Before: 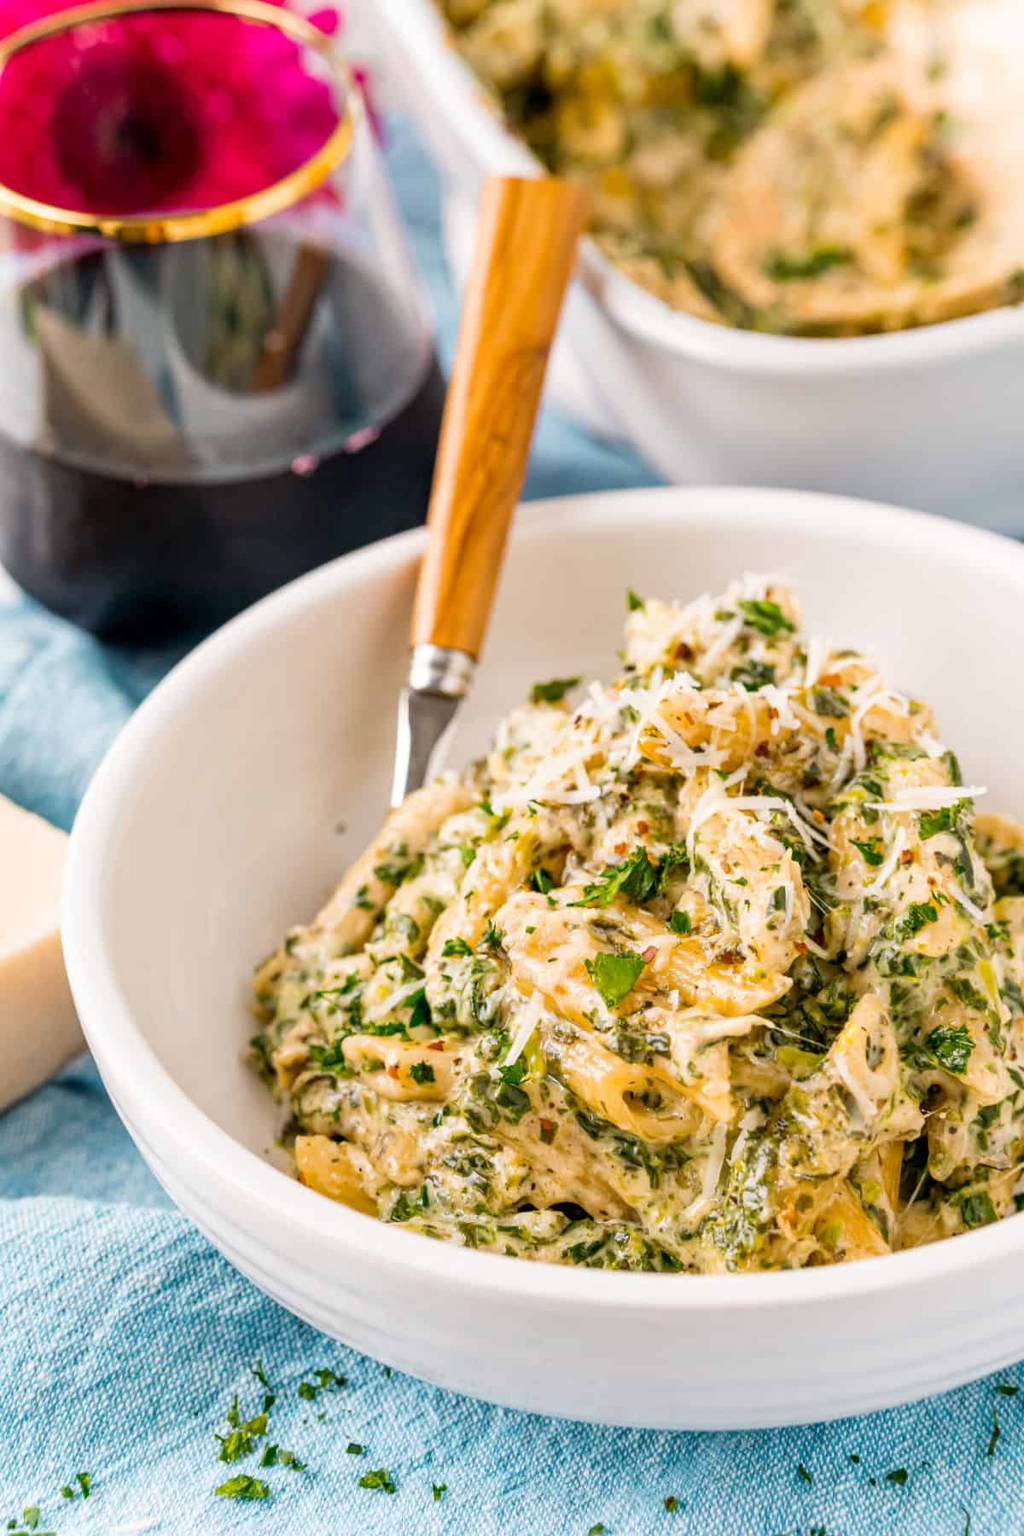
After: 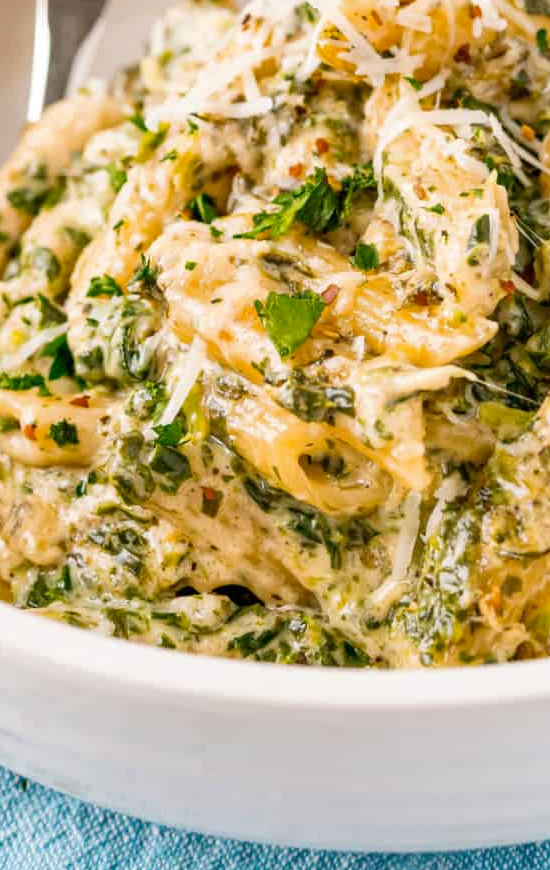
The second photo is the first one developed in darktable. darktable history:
crop: left 35.976%, top 45.819%, right 18.162%, bottom 5.807%
shadows and highlights: shadows 75, highlights -25, soften with gaussian
